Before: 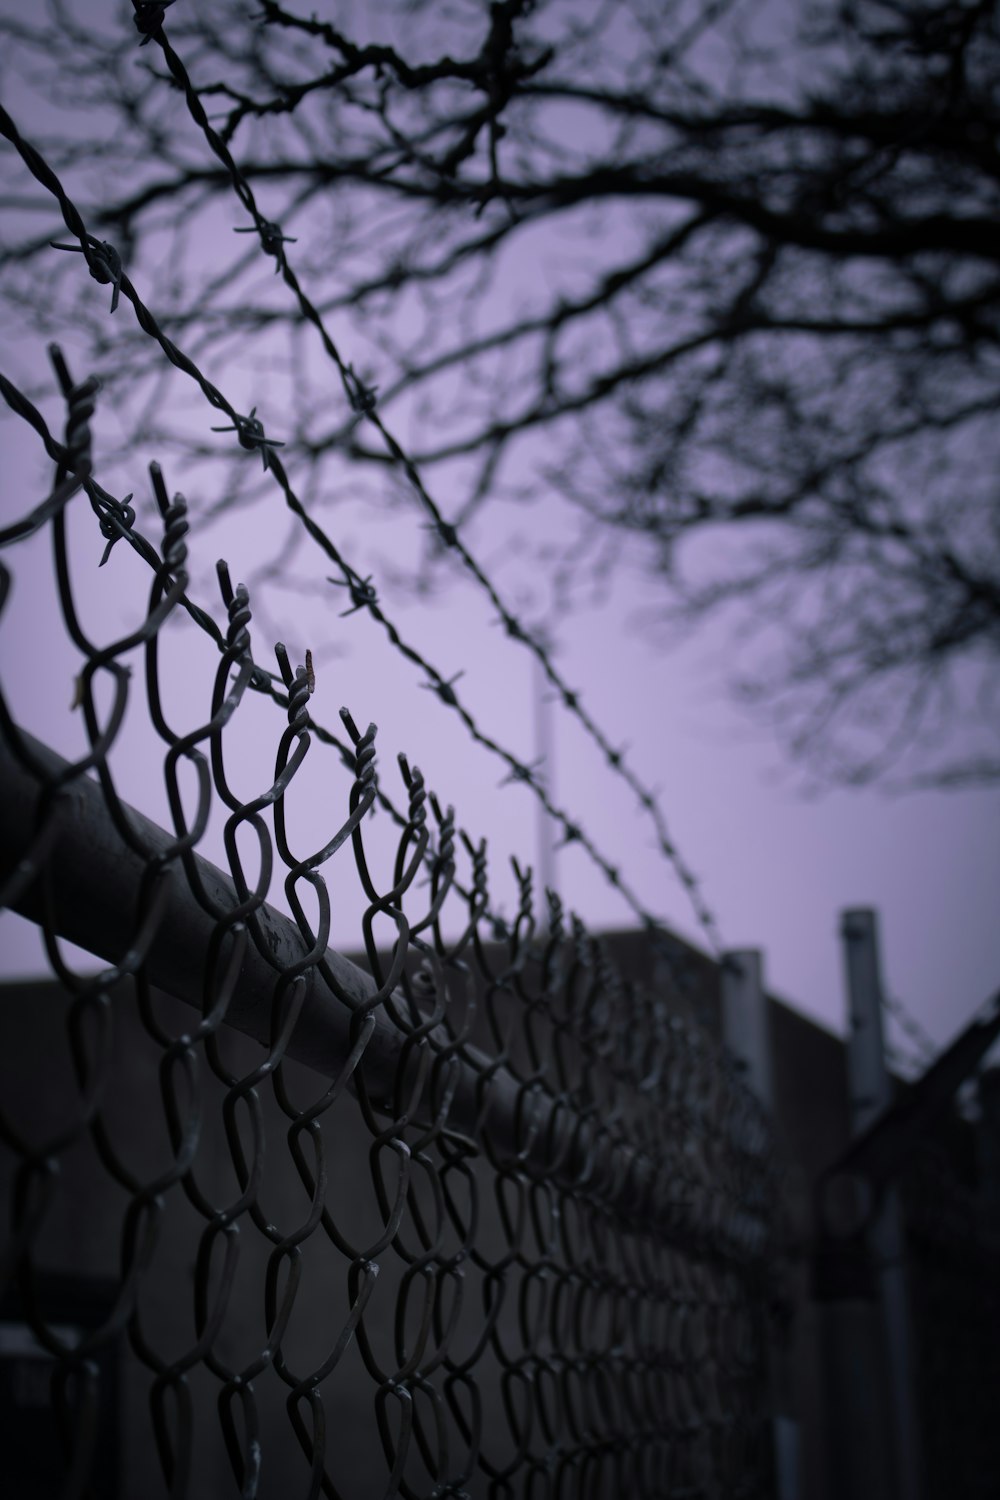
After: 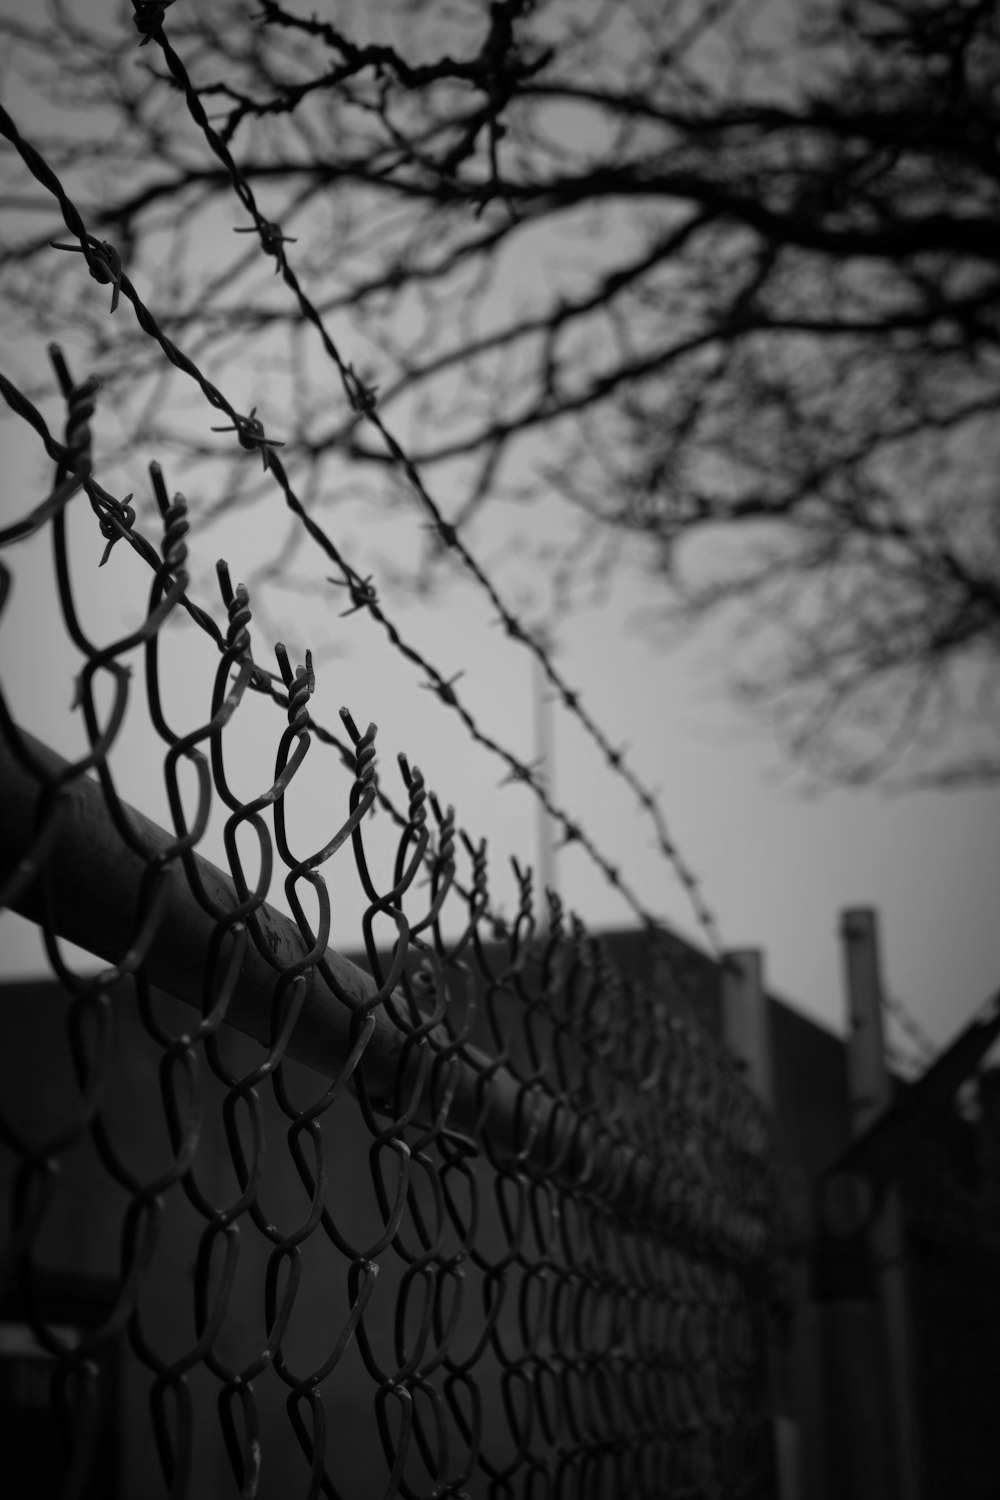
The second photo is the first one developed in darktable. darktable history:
color calibration: output gray [0.246, 0.254, 0.501, 0], gray › normalize channels true, illuminant same as pipeline (D50), adaptation XYZ, x 0.346, y 0.359, gamut compression 0
monochrome: a -35.87, b 49.73, size 1.7
